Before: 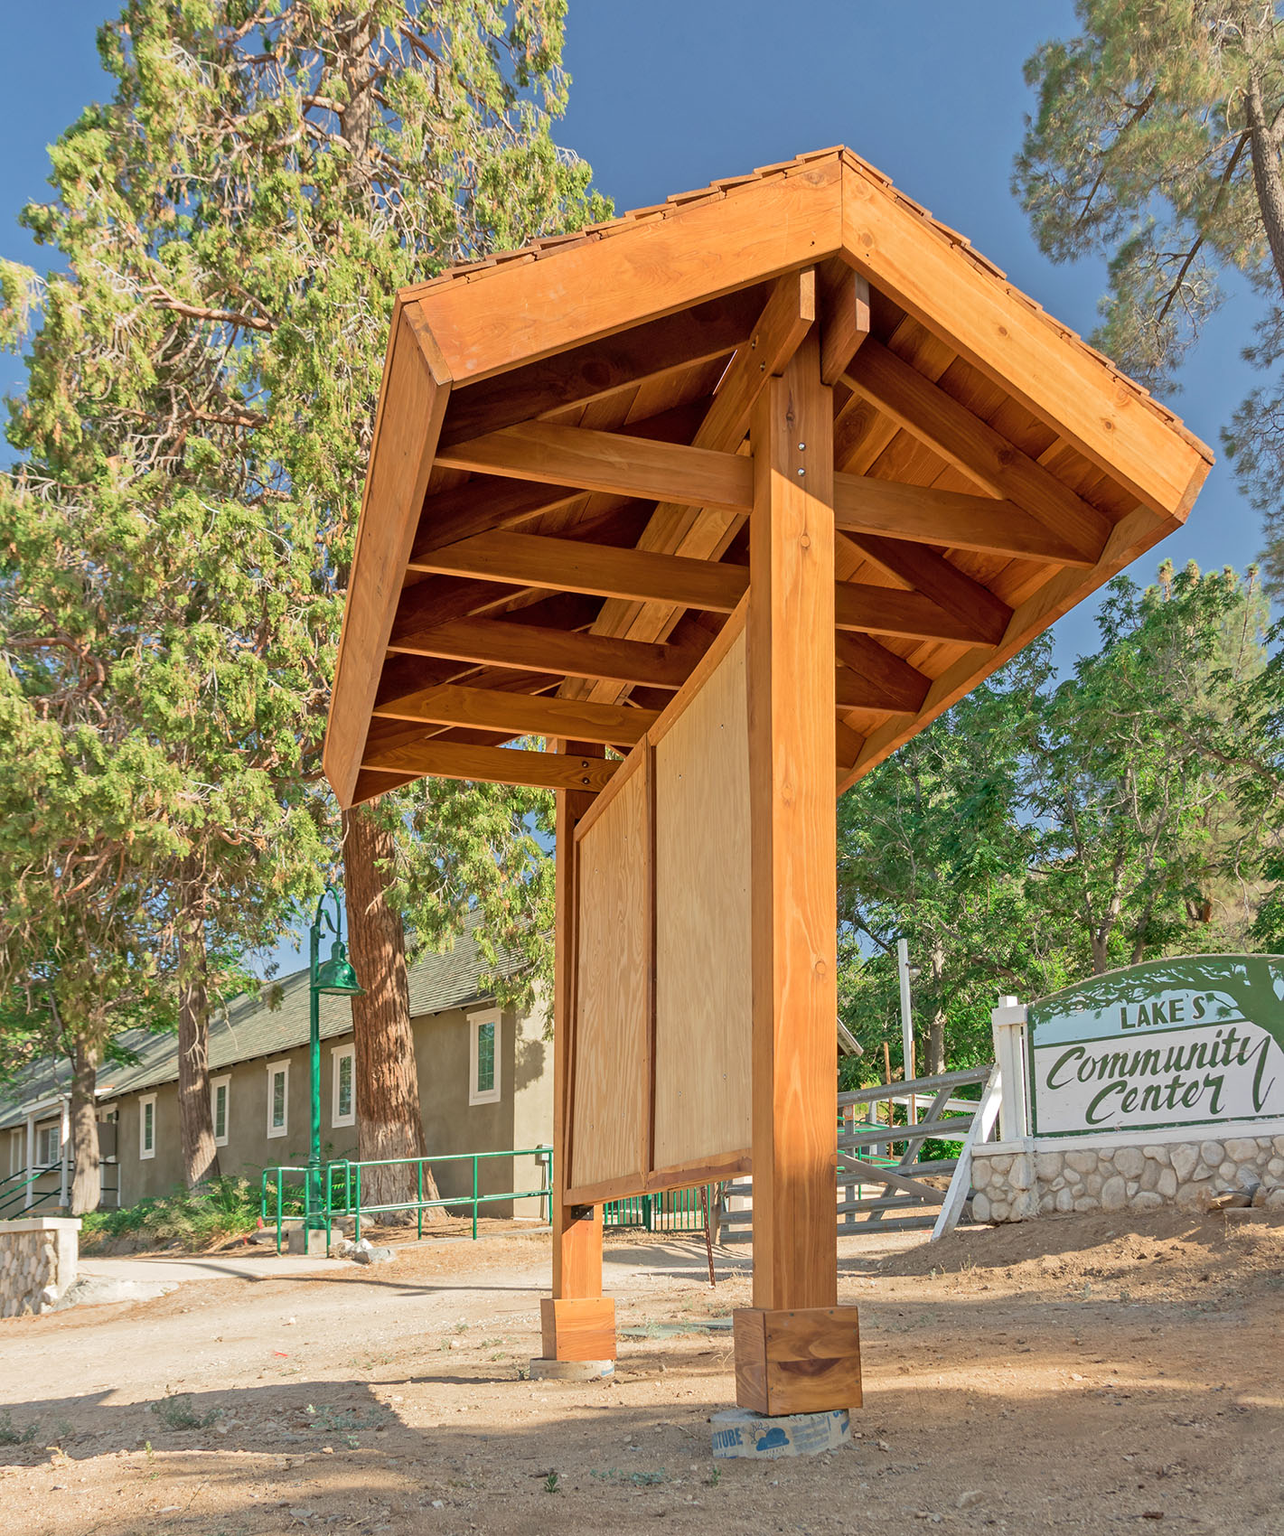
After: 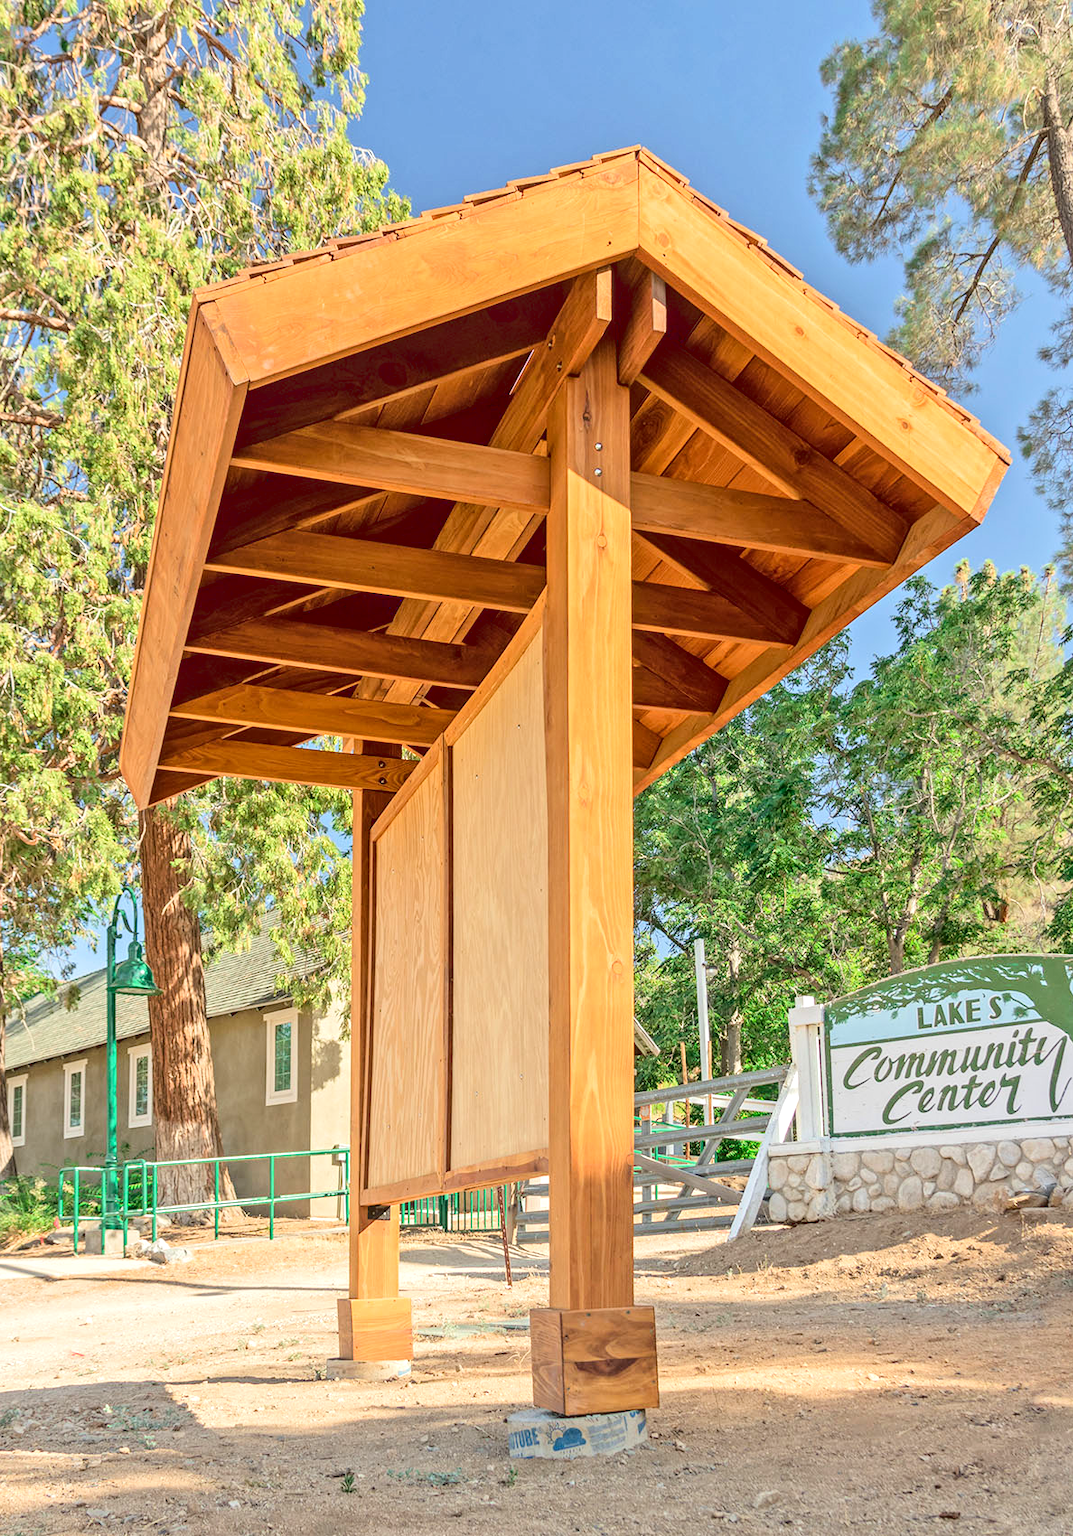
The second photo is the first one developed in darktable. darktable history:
tone curve: curves: ch0 [(0, 0) (0.003, 0.112) (0.011, 0.115) (0.025, 0.111) (0.044, 0.114) (0.069, 0.126) (0.1, 0.144) (0.136, 0.164) (0.177, 0.196) (0.224, 0.249) (0.277, 0.316) (0.335, 0.401) (0.399, 0.487) (0.468, 0.571) (0.543, 0.647) (0.623, 0.728) (0.709, 0.795) (0.801, 0.866) (0.898, 0.933) (1, 1)], color space Lab, linked channels, preserve colors none
crop: left 15.848%
exposure: exposure 0.212 EV, compensate exposure bias true, compensate highlight preservation false
local contrast: on, module defaults
